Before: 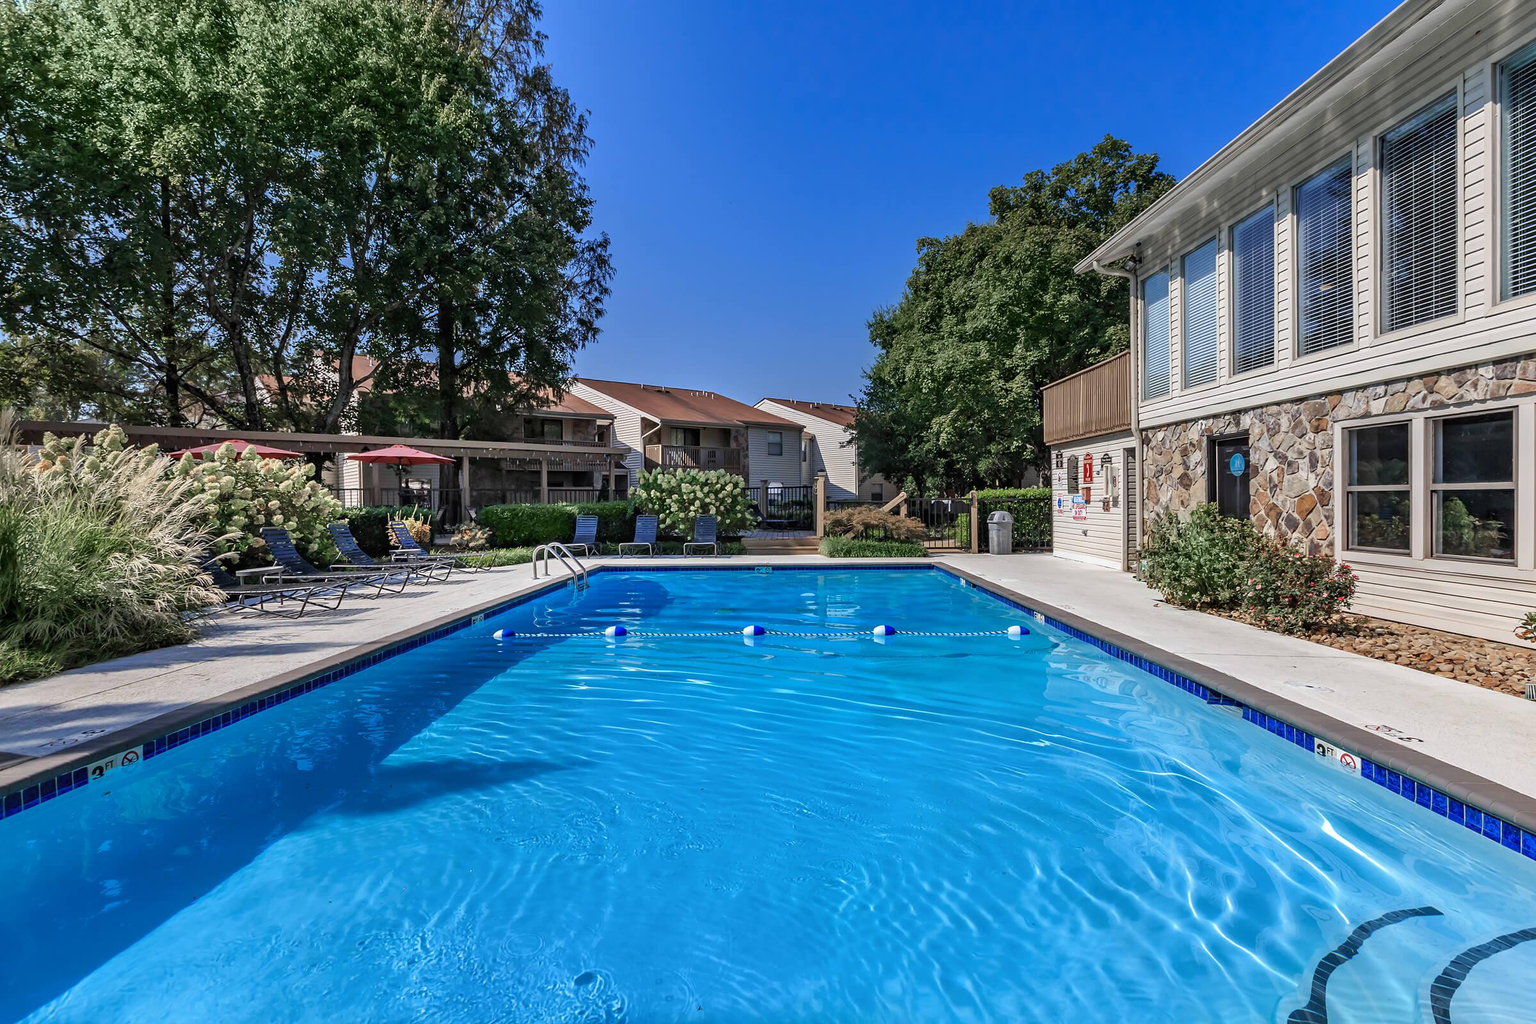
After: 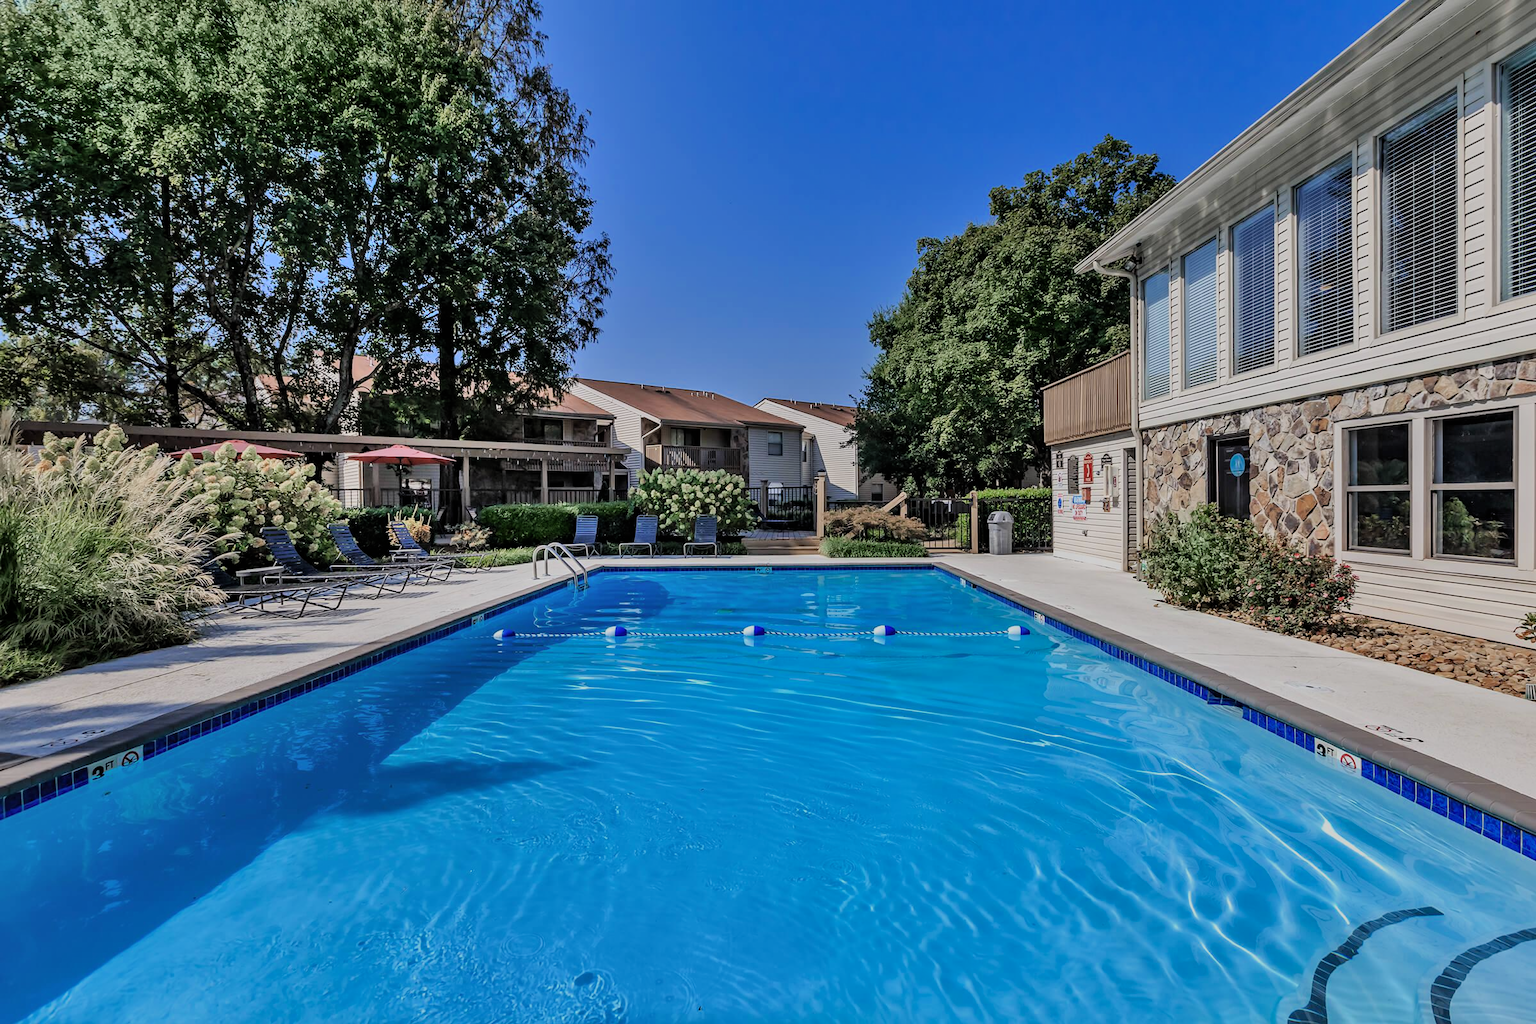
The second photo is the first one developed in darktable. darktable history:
color zones: curves: ch1 [(0.077, 0.436) (0.25, 0.5) (0.75, 0.5)]
shadows and highlights: white point adjustment 0.1, highlights -70, soften with gaussian
filmic rgb: black relative exposure -7.65 EV, white relative exposure 4.56 EV, hardness 3.61, color science v6 (2022)
